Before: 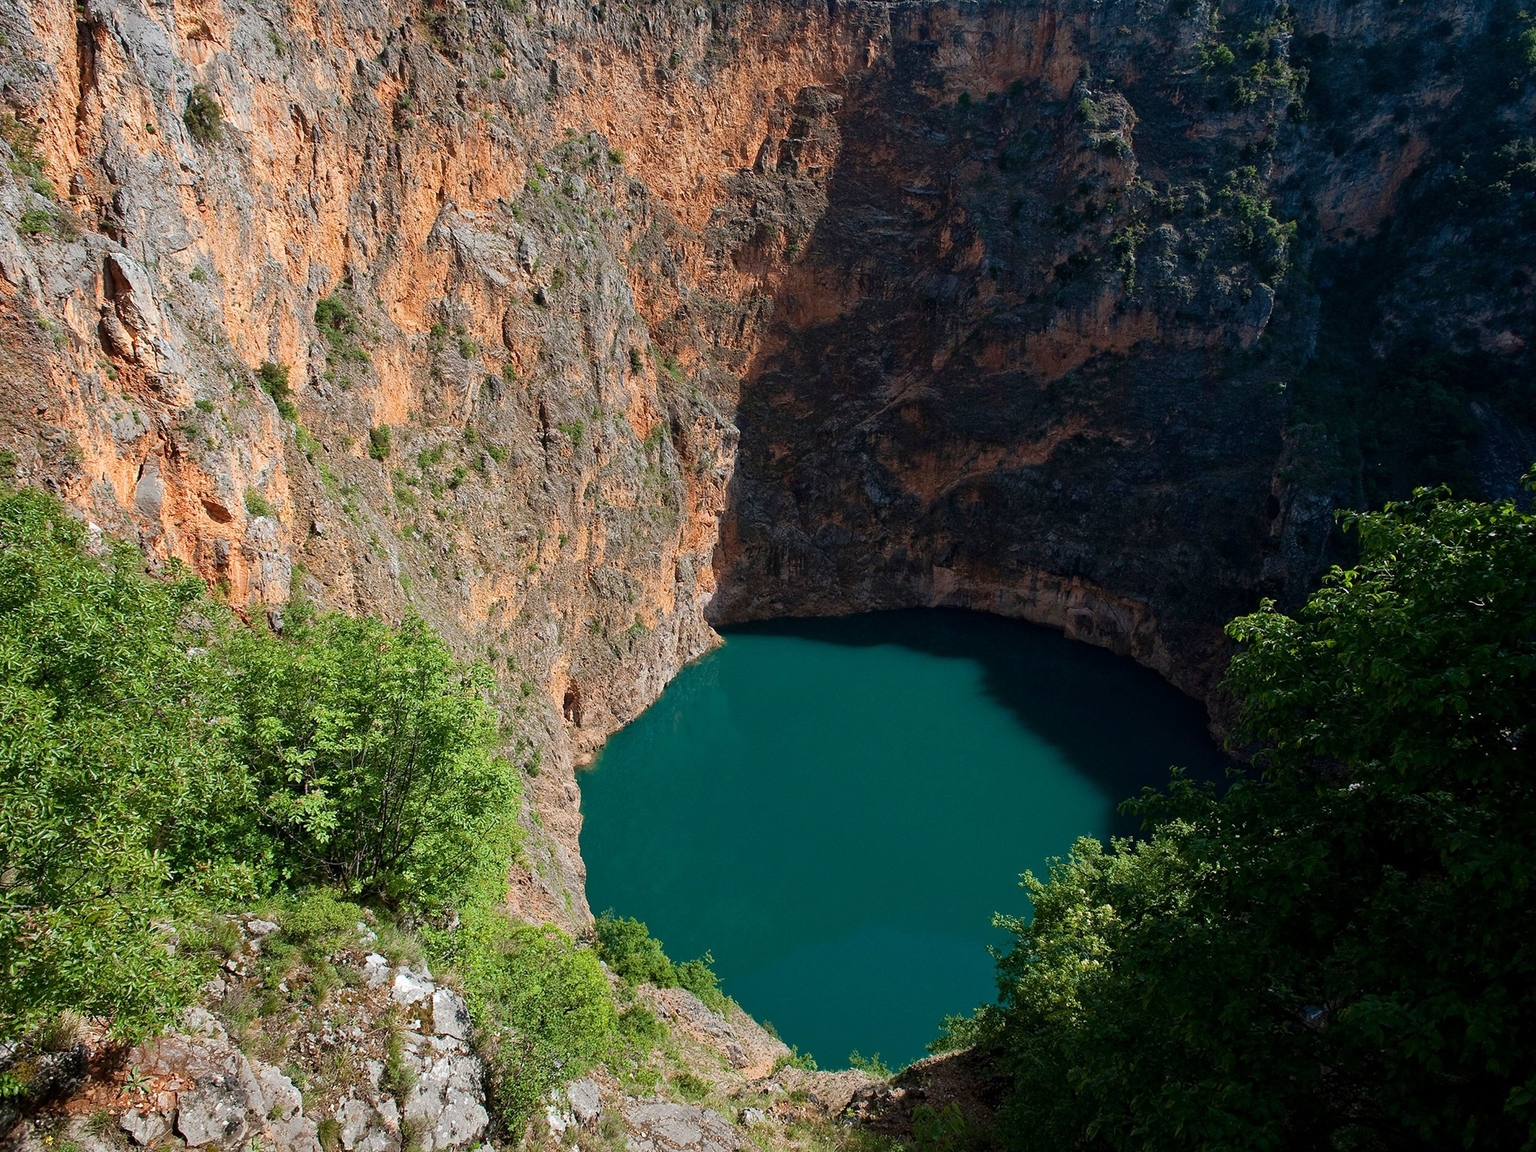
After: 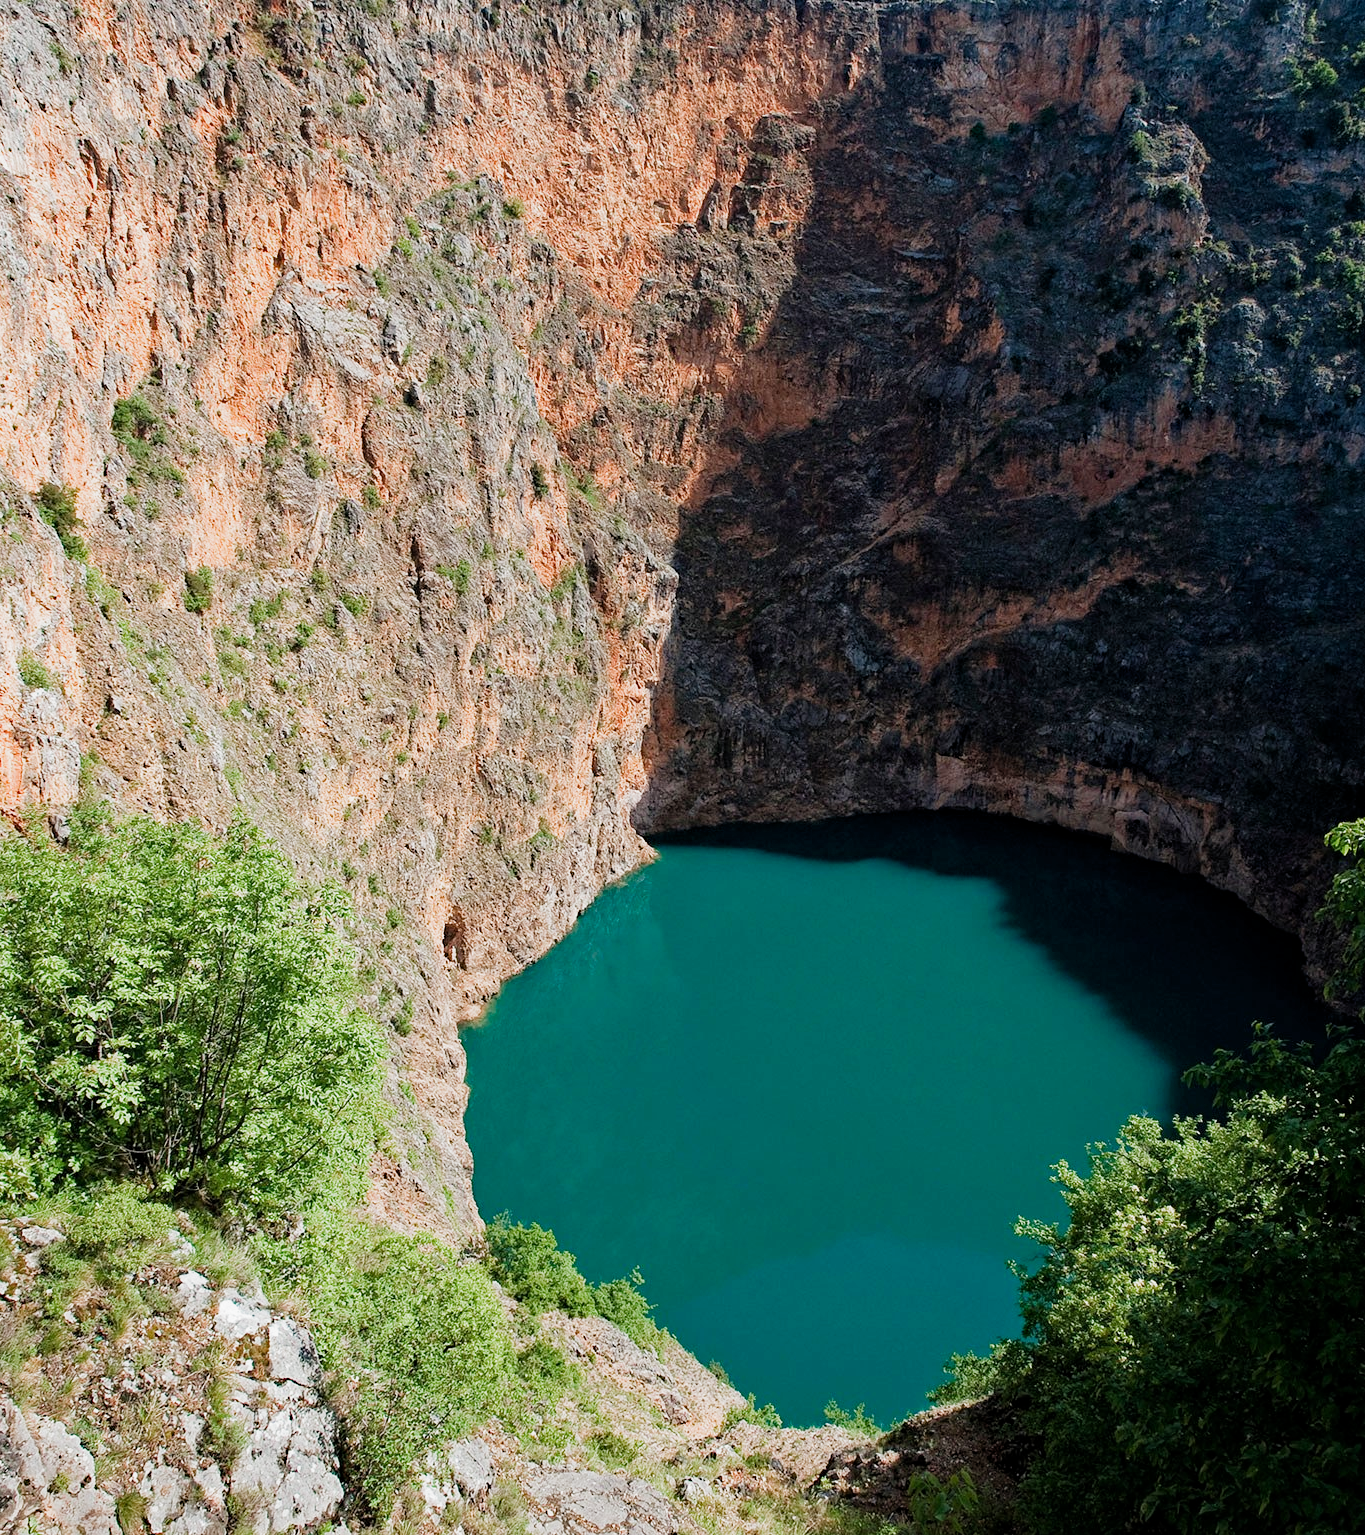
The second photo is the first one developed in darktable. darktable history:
haze removal: strength 0.29, distance 0.25, compatibility mode true, adaptive false
crop and rotate: left 15.055%, right 18.278%
exposure: black level correction 0, exposure 0.9 EV, compensate highlight preservation false
filmic rgb: middle gray luminance 18.42%, black relative exposure -11.25 EV, white relative exposure 3.75 EV, threshold 6 EV, target black luminance 0%, hardness 5.87, latitude 57.4%, contrast 0.963, shadows ↔ highlights balance 49.98%, add noise in highlights 0, preserve chrominance luminance Y, color science v3 (2019), use custom middle-gray values true, iterations of high-quality reconstruction 0, contrast in highlights soft, enable highlight reconstruction true
